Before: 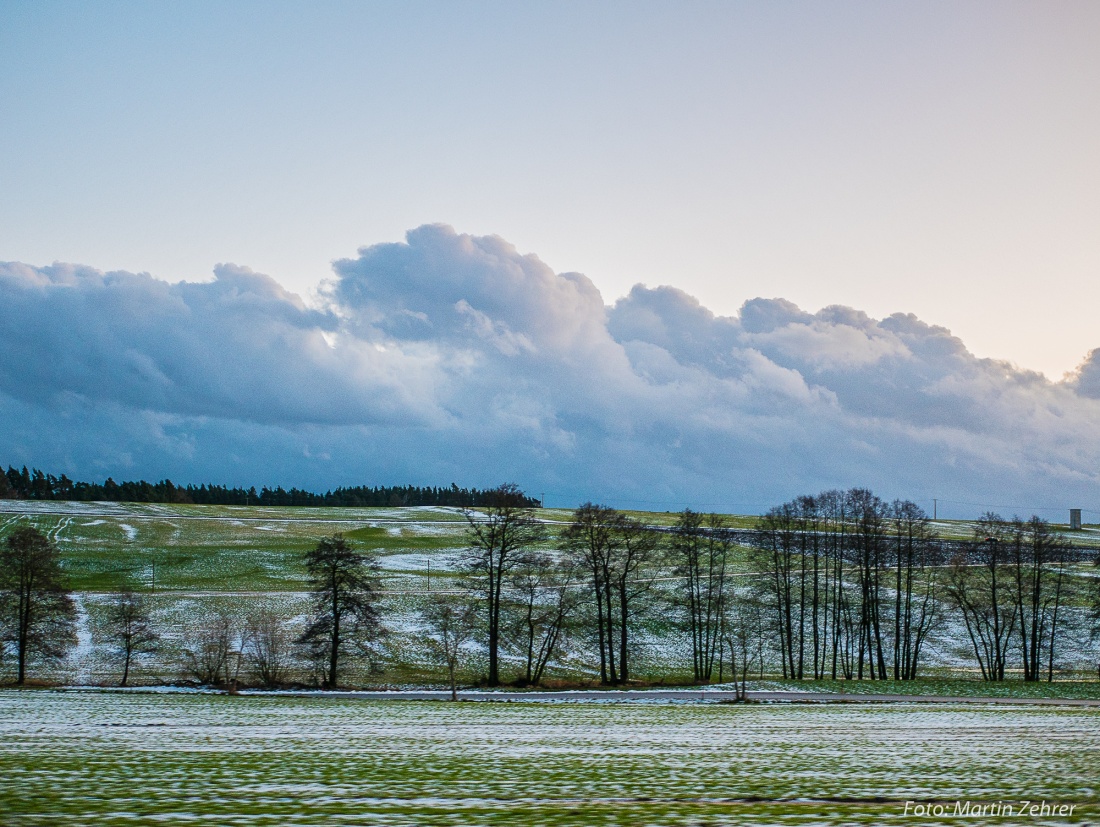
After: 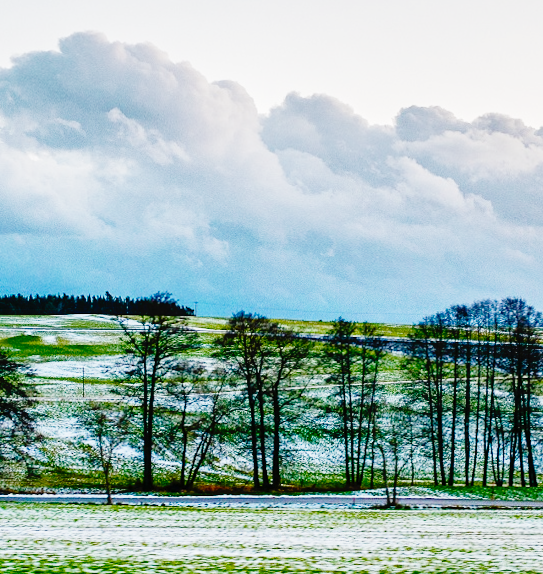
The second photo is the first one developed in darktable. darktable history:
crop: left 31.379%, top 24.658%, right 20.326%, bottom 6.628%
rotate and perspective: lens shift (vertical) 0.048, lens shift (horizontal) -0.024, automatic cropping off
base curve: curves: ch0 [(0, 0) (0.028, 0.03) (0.121, 0.232) (0.46, 0.748) (0.859, 0.968) (1, 1)], preserve colors none
color balance rgb: perceptual saturation grading › global saturation 20%, perceptual saturation grading › highlights -25%, perceptual saturation grading › shadows 50%
white balance: red 1, blue 1
rgb curve: mode RGB, independent channels
tone curve: curves: ch0 [(0, 0) (0.003, 0.007) (0.011, 0.01) (0.025, 0.018) (0.044, 0.028) (0.069, 0.034) (0.1, 0.04) (0.136, 0.051) (0.177, 0.104) (0.224, 0.161) (0.277, 0.234) (0.335, 0.316) (0.399, 0.41) (0.468, 0.487) (0.543, 0.577) (0.623, 0.679) (0.709, 0.769) (0.801, 0.854) (0.898, 0.922) (1, 1)], preserve colors none
shadows and highlights: highlights color adjustment 0%, low approximation 0.01, soften with gaussian
